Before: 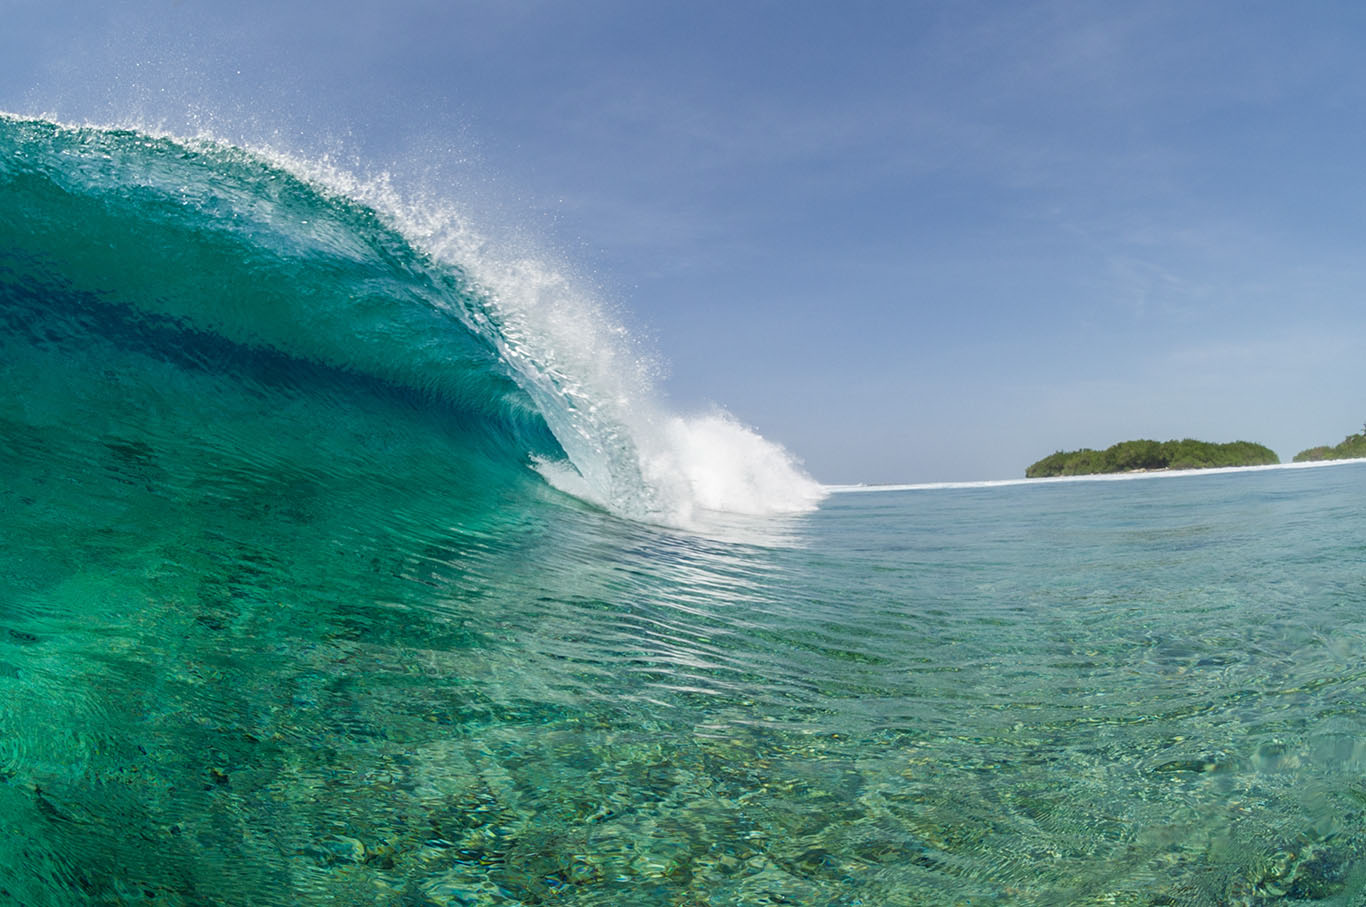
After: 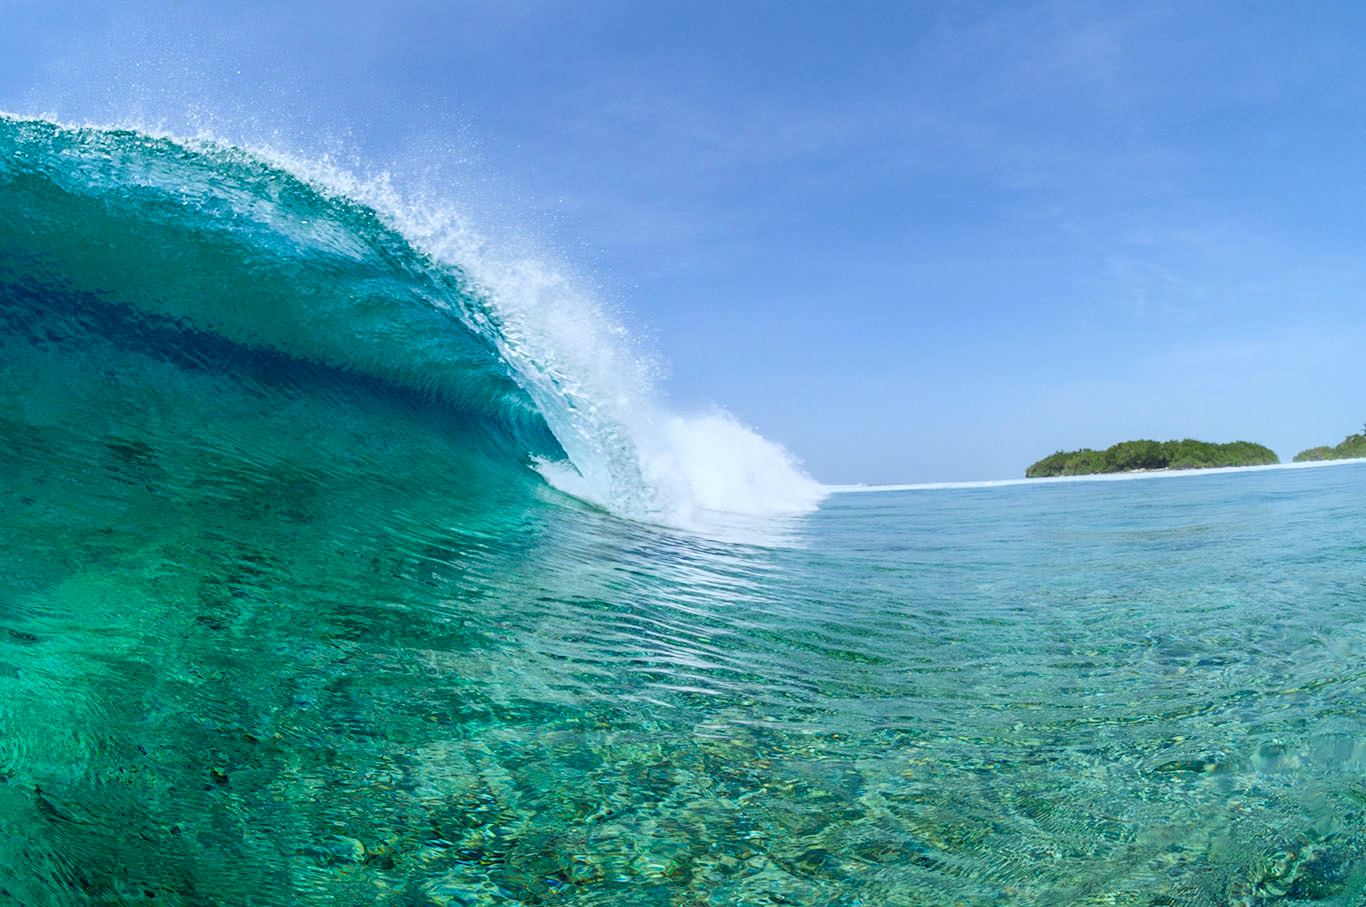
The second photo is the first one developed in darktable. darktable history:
color calibration: illuminant custom, x 0.368, y 0.373, temperature 4330.32 K
exposure: black level correction 0.006, exposure -0.226 EV, compensate highlight preservation false
contrast brightness saturation: contrast 0.2, brightness 0.16, saturation 0.22
